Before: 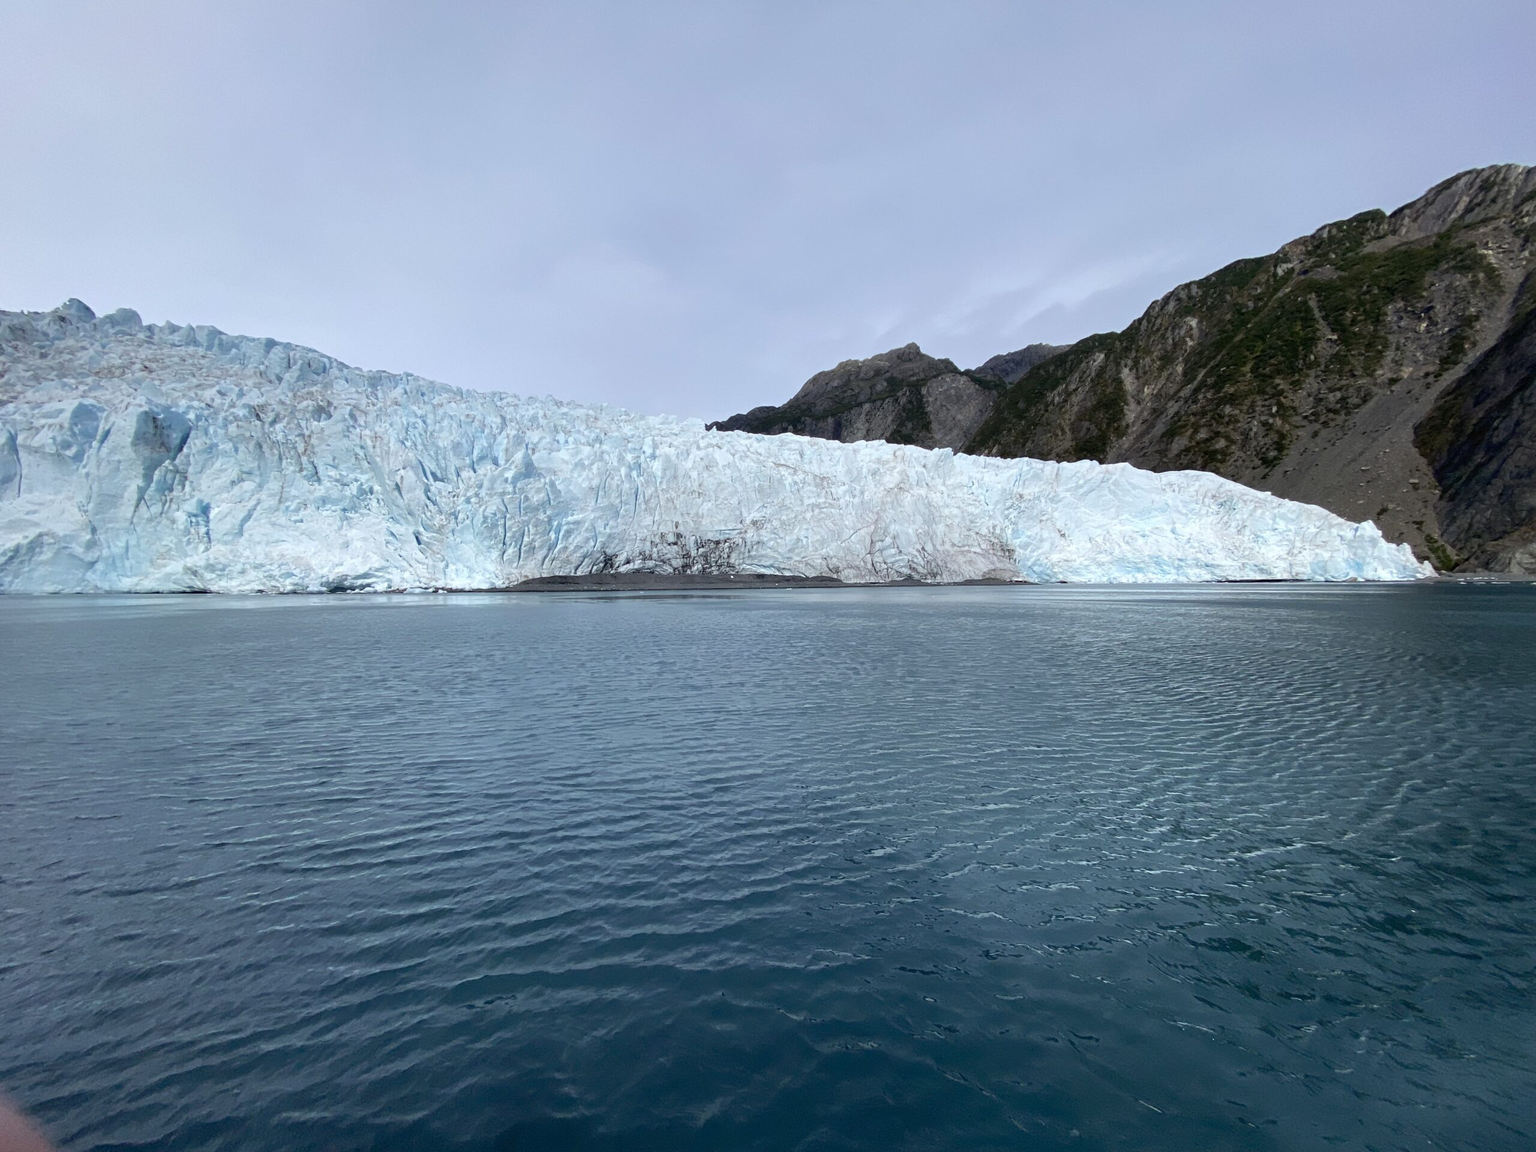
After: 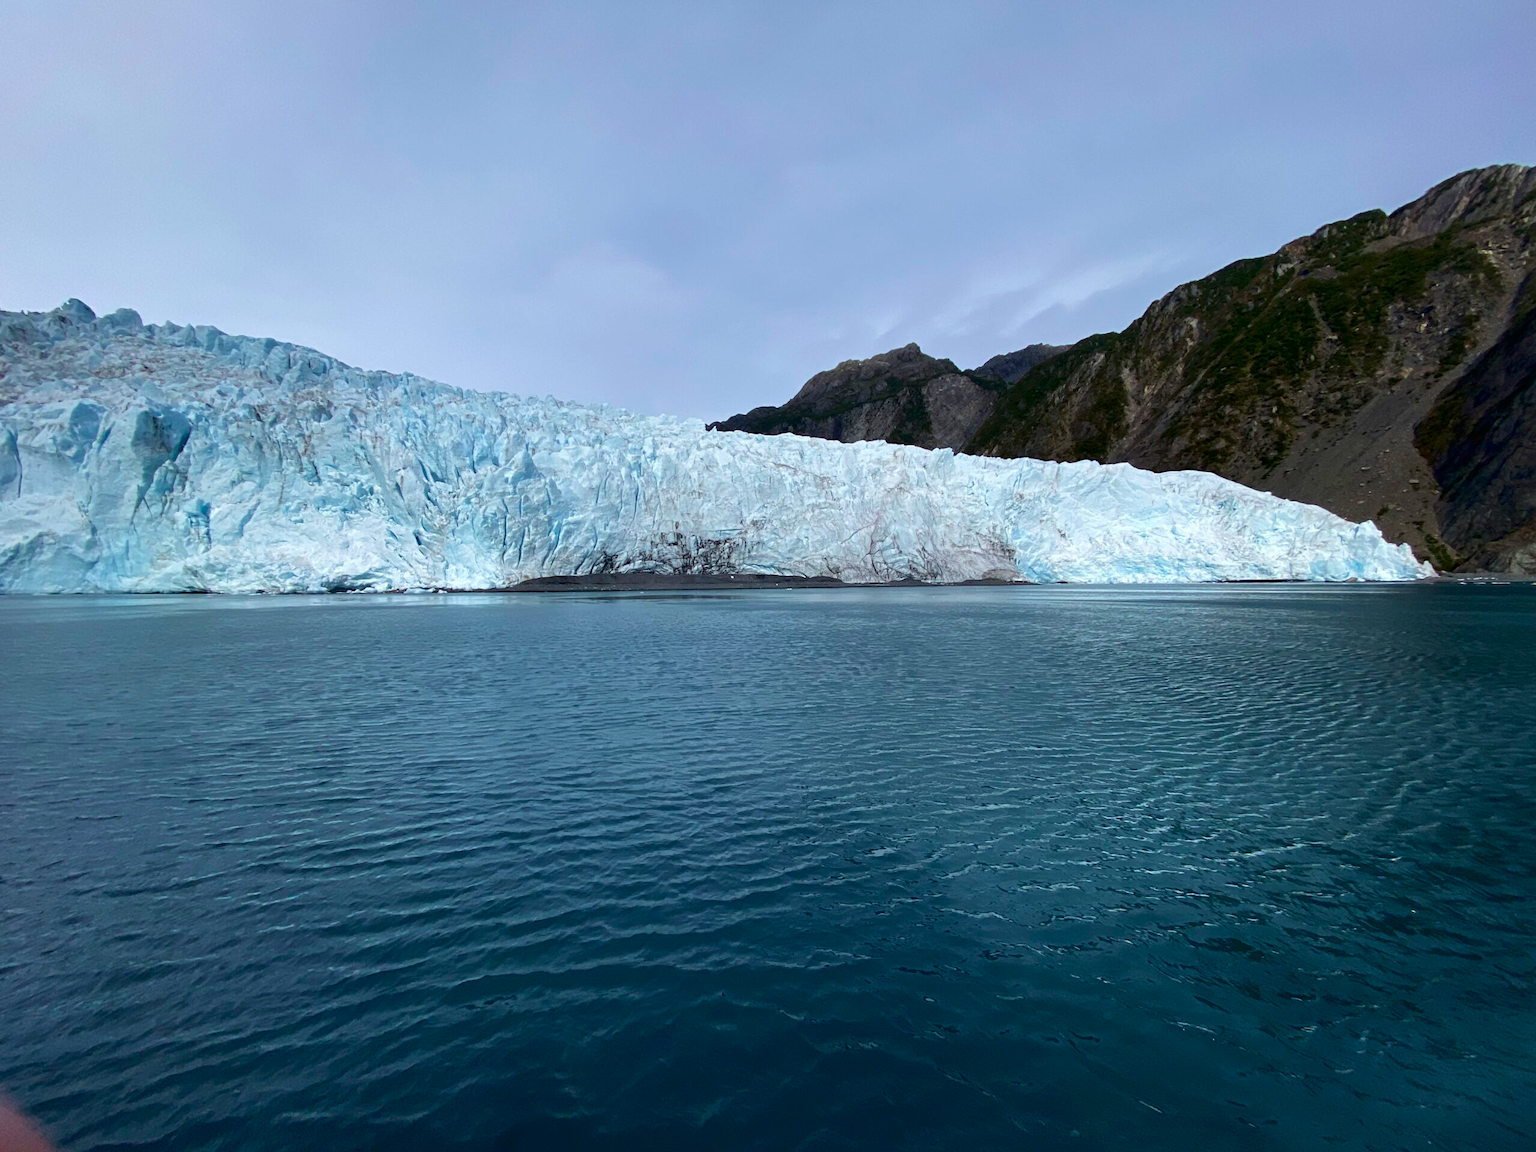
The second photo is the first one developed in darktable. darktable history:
contrast brightness saturation: contrast 0.07, brightness -0.13, saturation 0.058
velvia: on, module defaults
